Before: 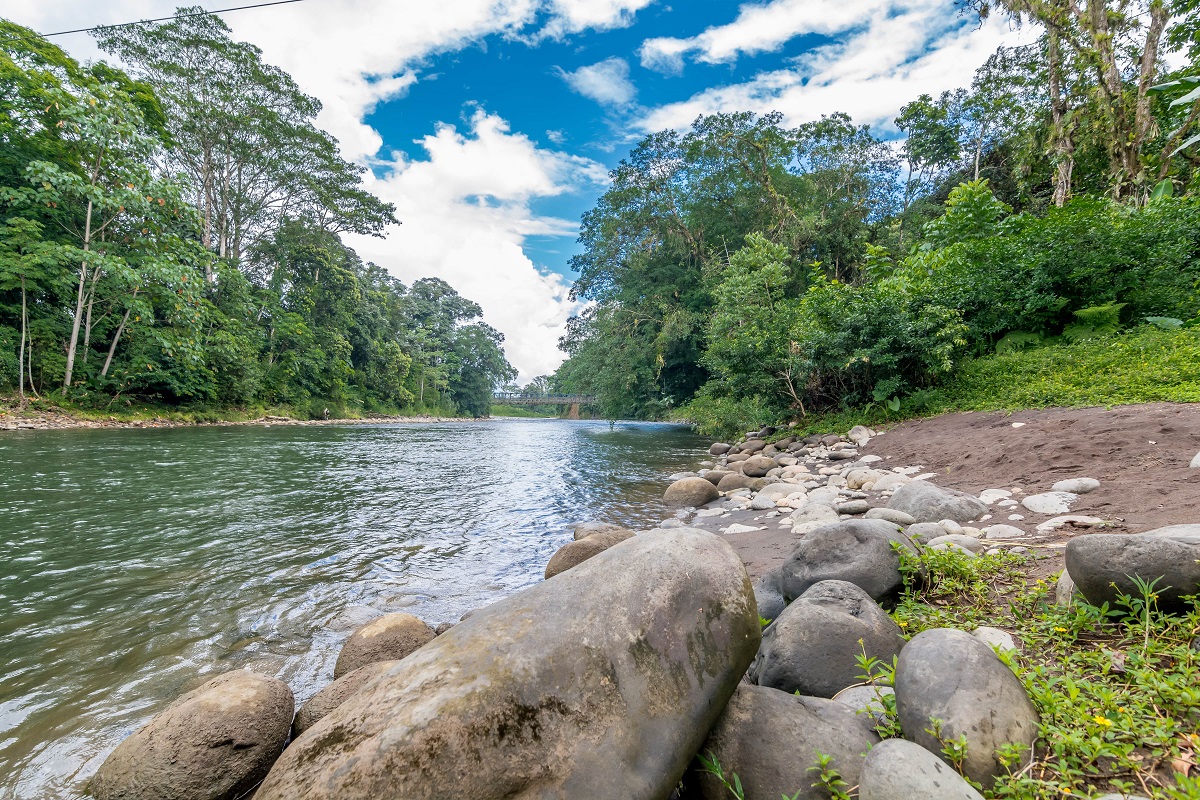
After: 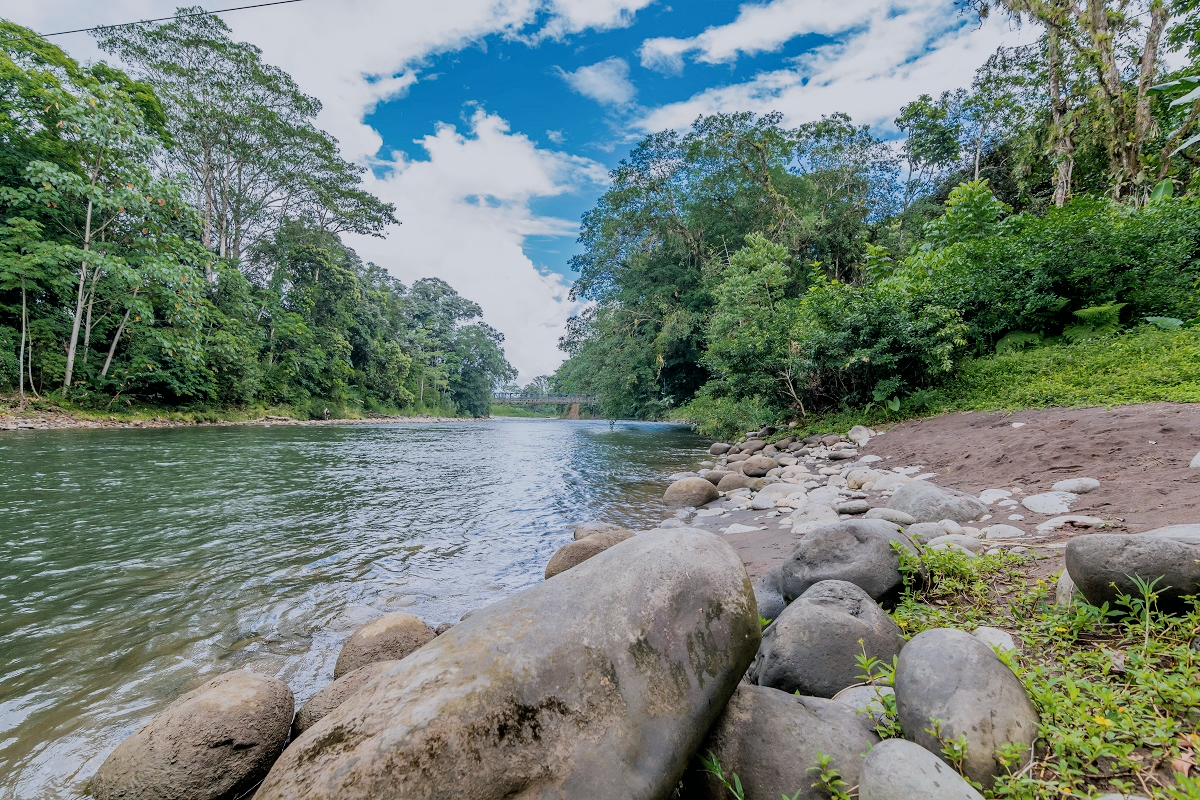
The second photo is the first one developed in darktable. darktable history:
color correction: highlights a* -0.137, highlights b* -5.91, shadows a* -0.137, shadows b* -0.137
filmic rgb: black relative exposure -7.65 EV, white relative exposure 4.56 EV, hardness 3.61
